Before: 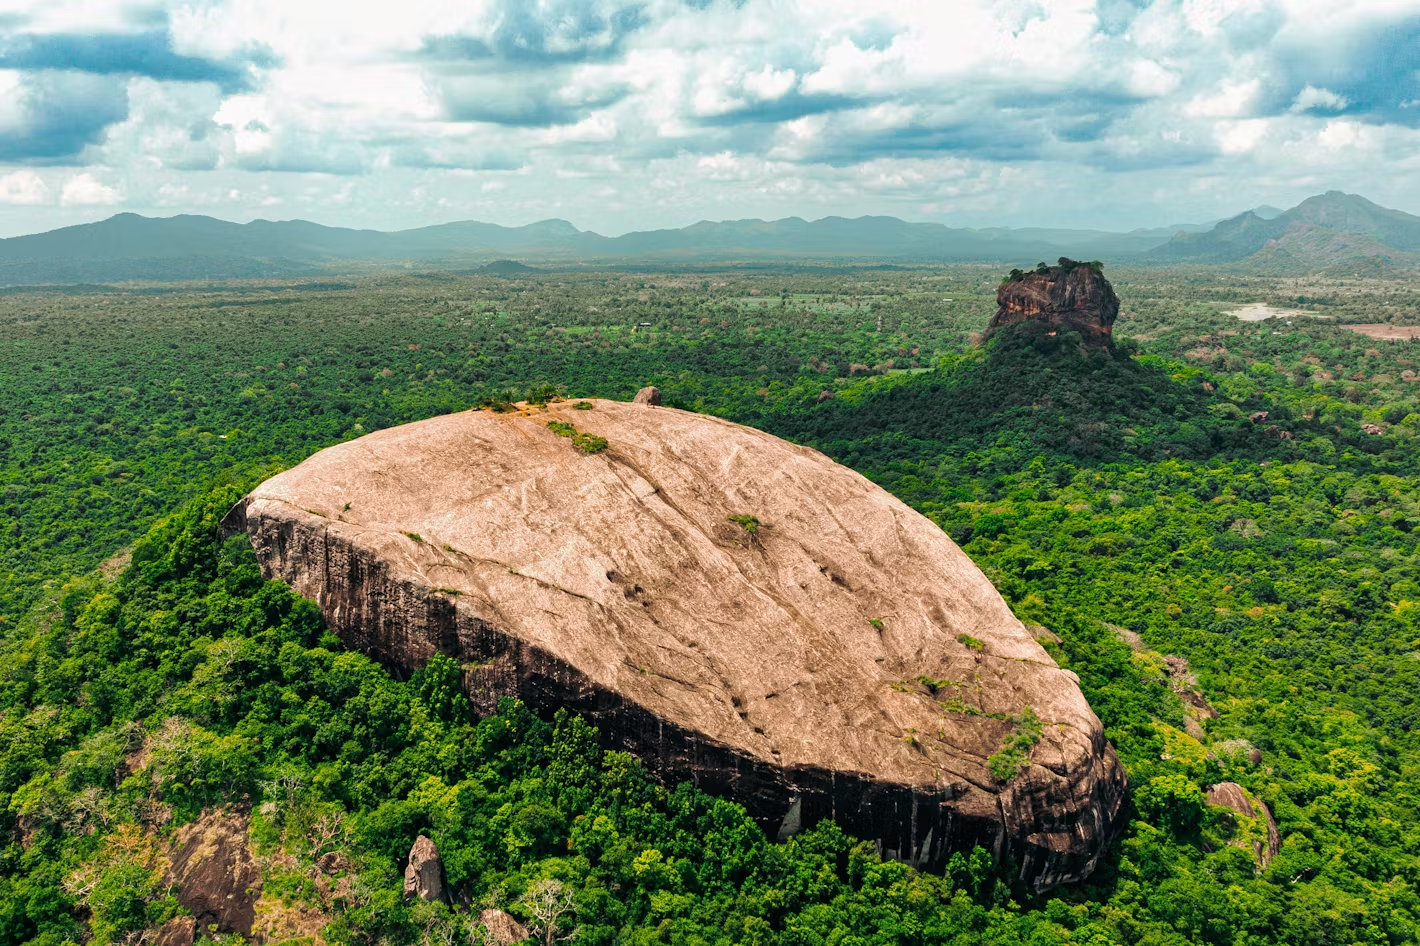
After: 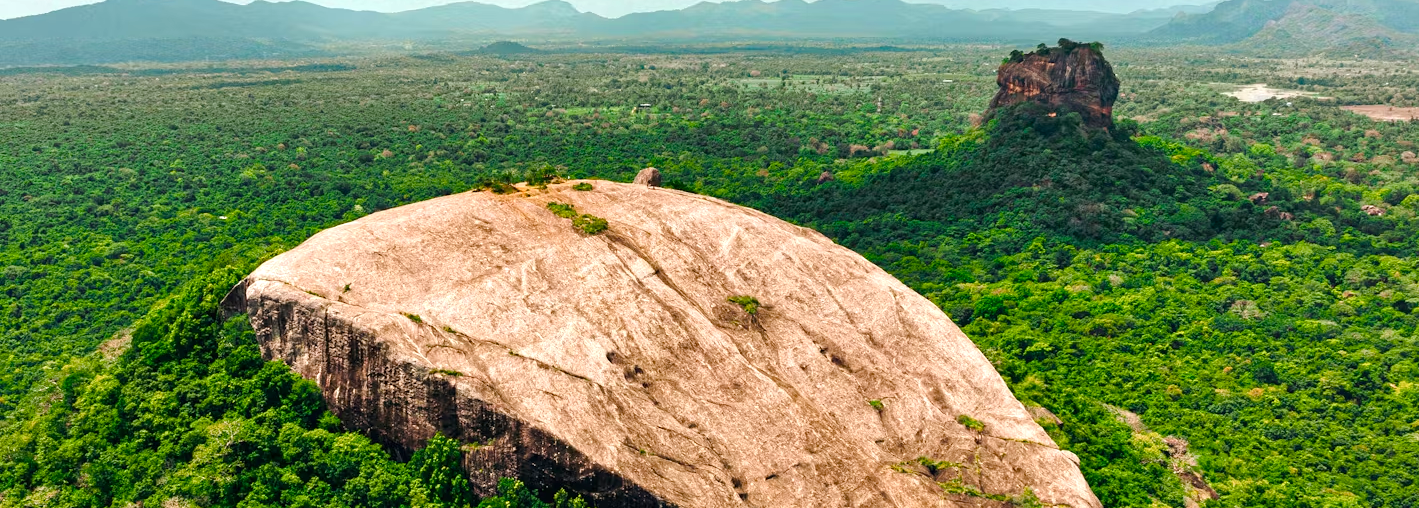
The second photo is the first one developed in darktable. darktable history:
crop and rotate: top 23.225%, bottom 23.047%
tone equalizer: edges refinement/feathering 500, mask exposure compensation -1.57 EV, preserve details no
color balance rgb: linear chroma grading › global chroma 15.138%, perceptual saturation grading › global saturation 0.206%, perceptual saturation grading › highlights -31.895%, perceptual saturation grading › mid-tones 6.027%, perceptual saturation grading › shadows 17.382%, perceptual brilliance grading › global brilliance 10.109%, global vibrance 14.17%
